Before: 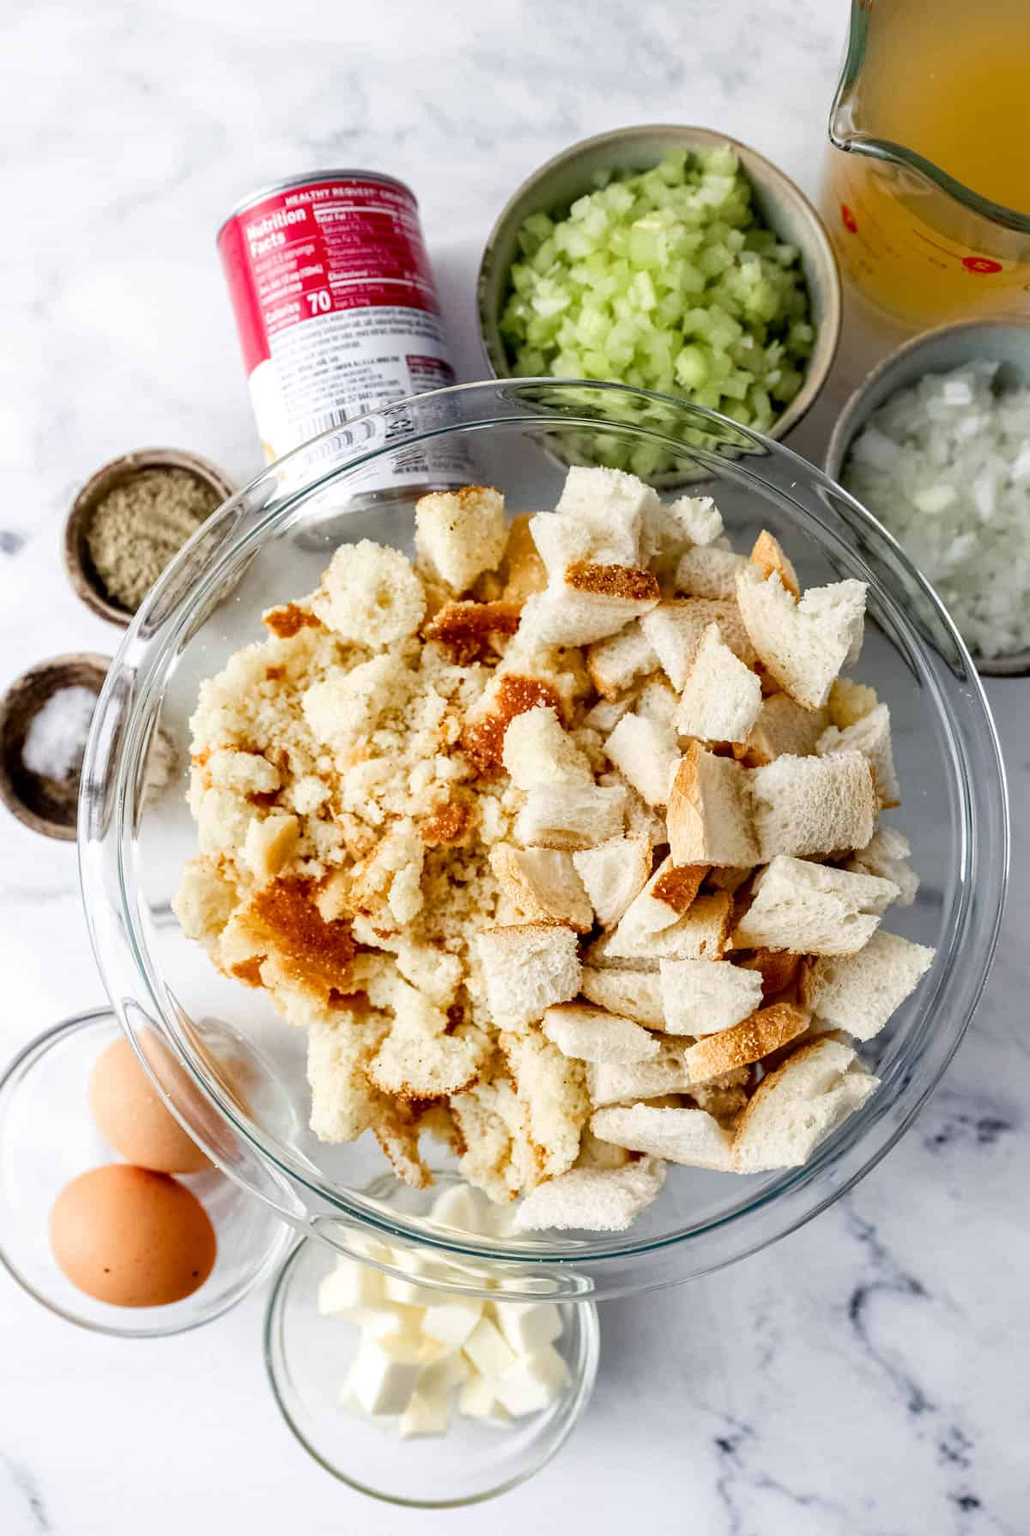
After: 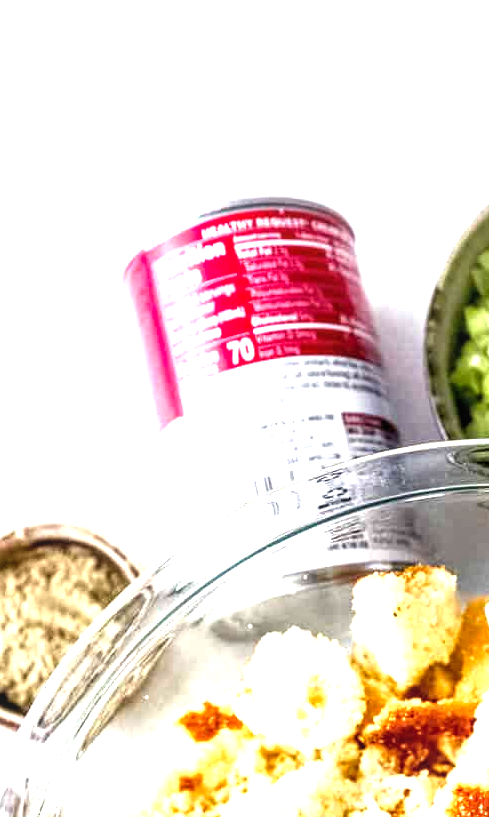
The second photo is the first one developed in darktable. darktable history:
crop and rotate: left 10.974%, top 0.071%, right 48.219%, bottom 54.236%
local contrast: on, module defaults
levels: levels [0.012, 0.367, 0.697]
